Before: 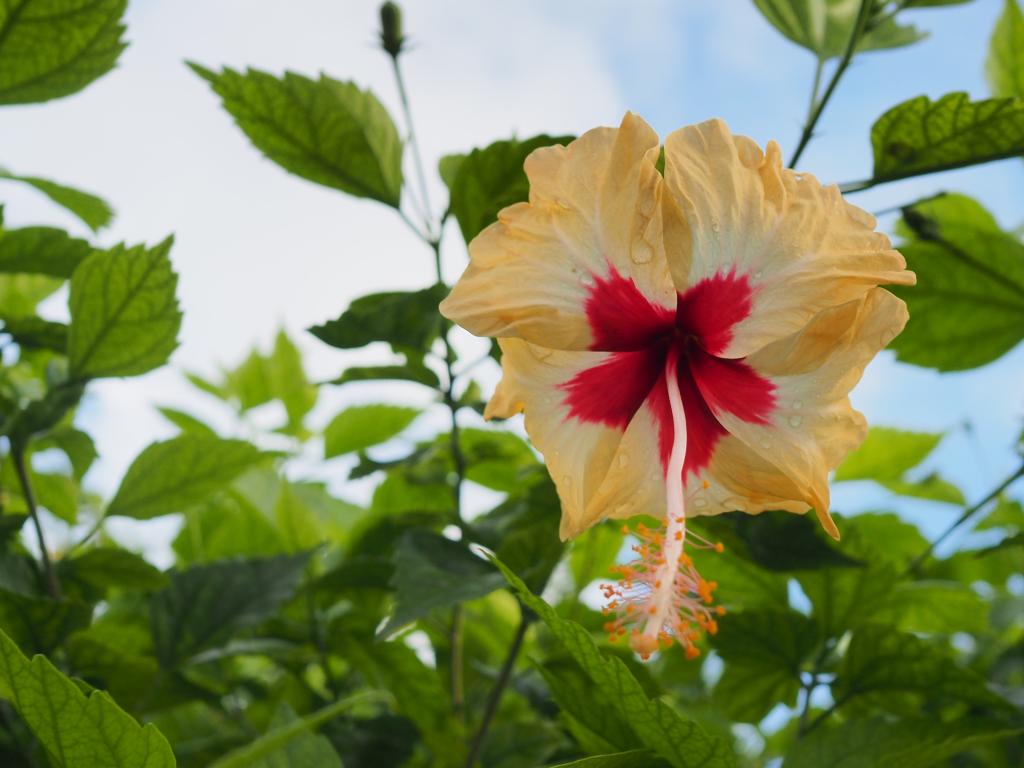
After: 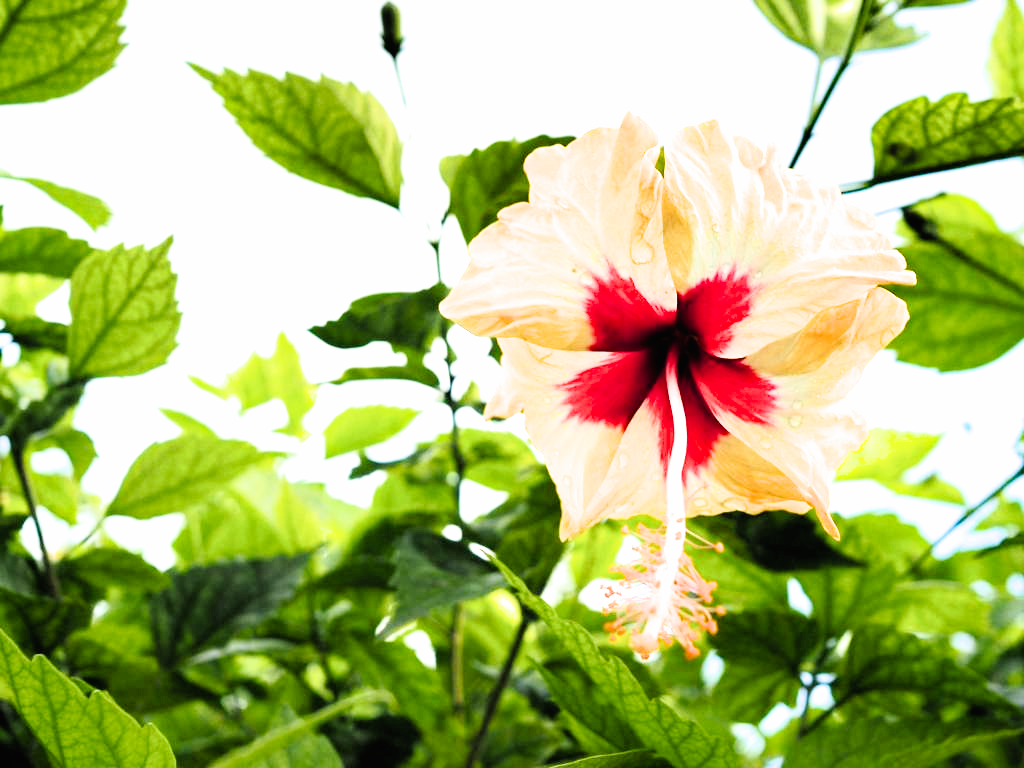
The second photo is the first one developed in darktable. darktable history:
haze removal: strength 0.302, distance 0.255, compatibility mode true, adaptive false
tone curve: curves: ch0 [(0, 0.01) (0.037, 0.032) (0.131, 0.108) (0.275, 0.258) (0.483, 0.512) (0.61, 0.661) (0.696, 0.742) (0.792, 0.834) (0.911, 0.936) (0.997, 0.995)]; ch1 [(0, 0) (0.308, 0.29) (0.425, 0.411) (0.503, 0.502) (0.551, 0.563) (0.683, 0.706) (0.746, 0.77) (1, 1)]; ch2 [(0, 0) (0.246, 0.233) (0.36, 0.352) (0.415, 0.415) (0.485, 0.487) (0.502, 0.502) (0.525, 0.523) (0.545, 0.552) (0.587, 0.6) (0.636, 0.652) (0.711, 0.729) (0.845, 0.855) (0.998, 0.977)], preserve colors none
filmic rgb: black relative exposure -3.68 EV, white relative exposure 2.44 EV, hardness 3.3
exposure: black level correction 0, exposure 1.176 EV, compensate highlight preservation false
